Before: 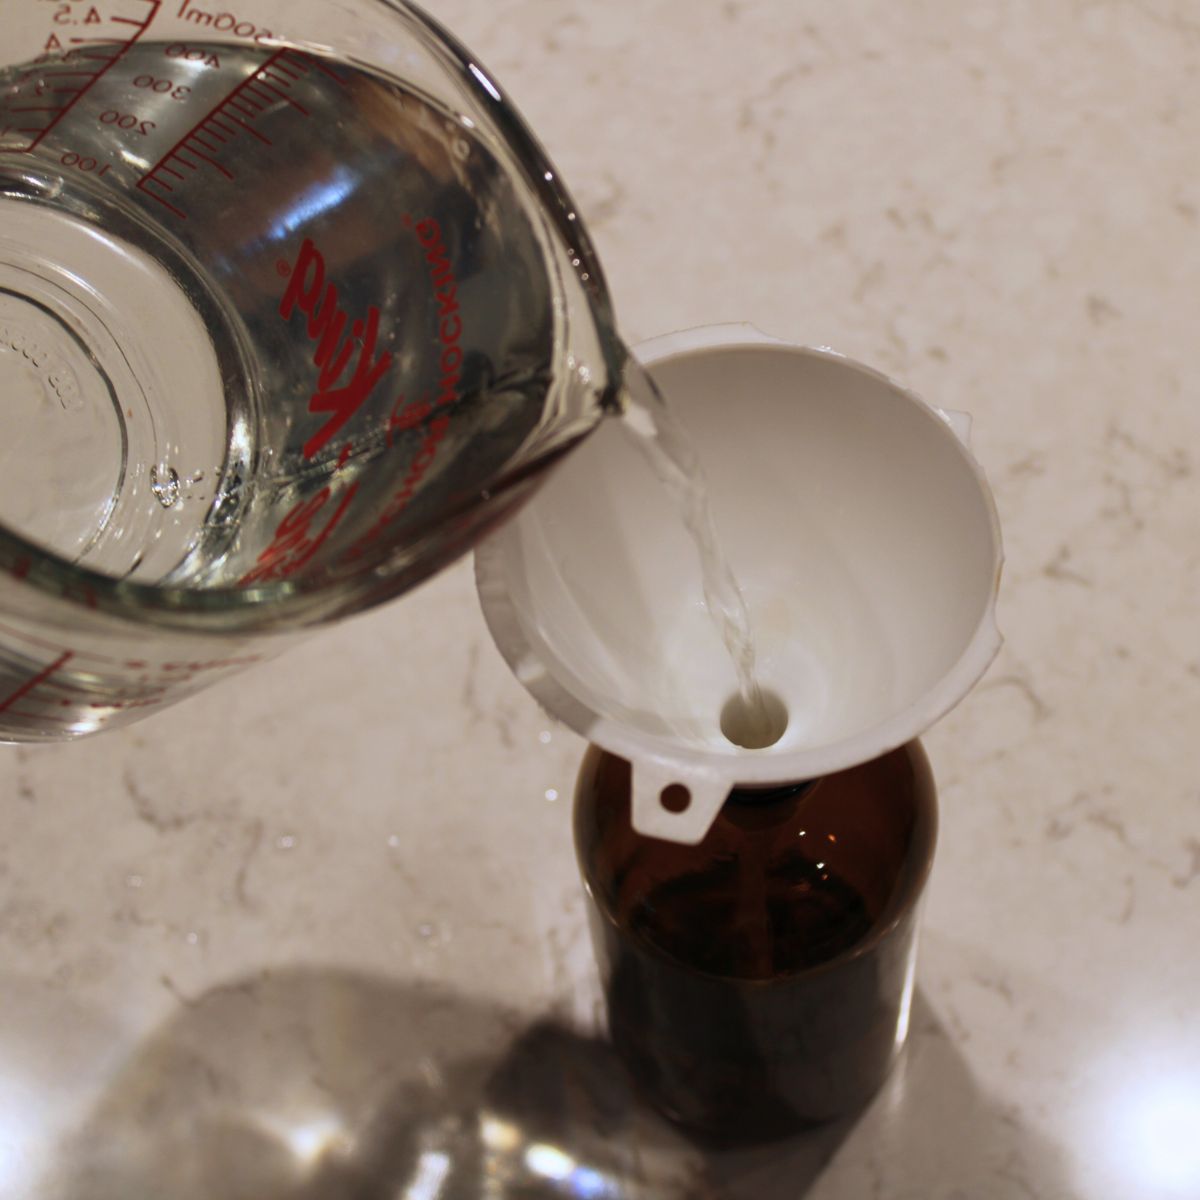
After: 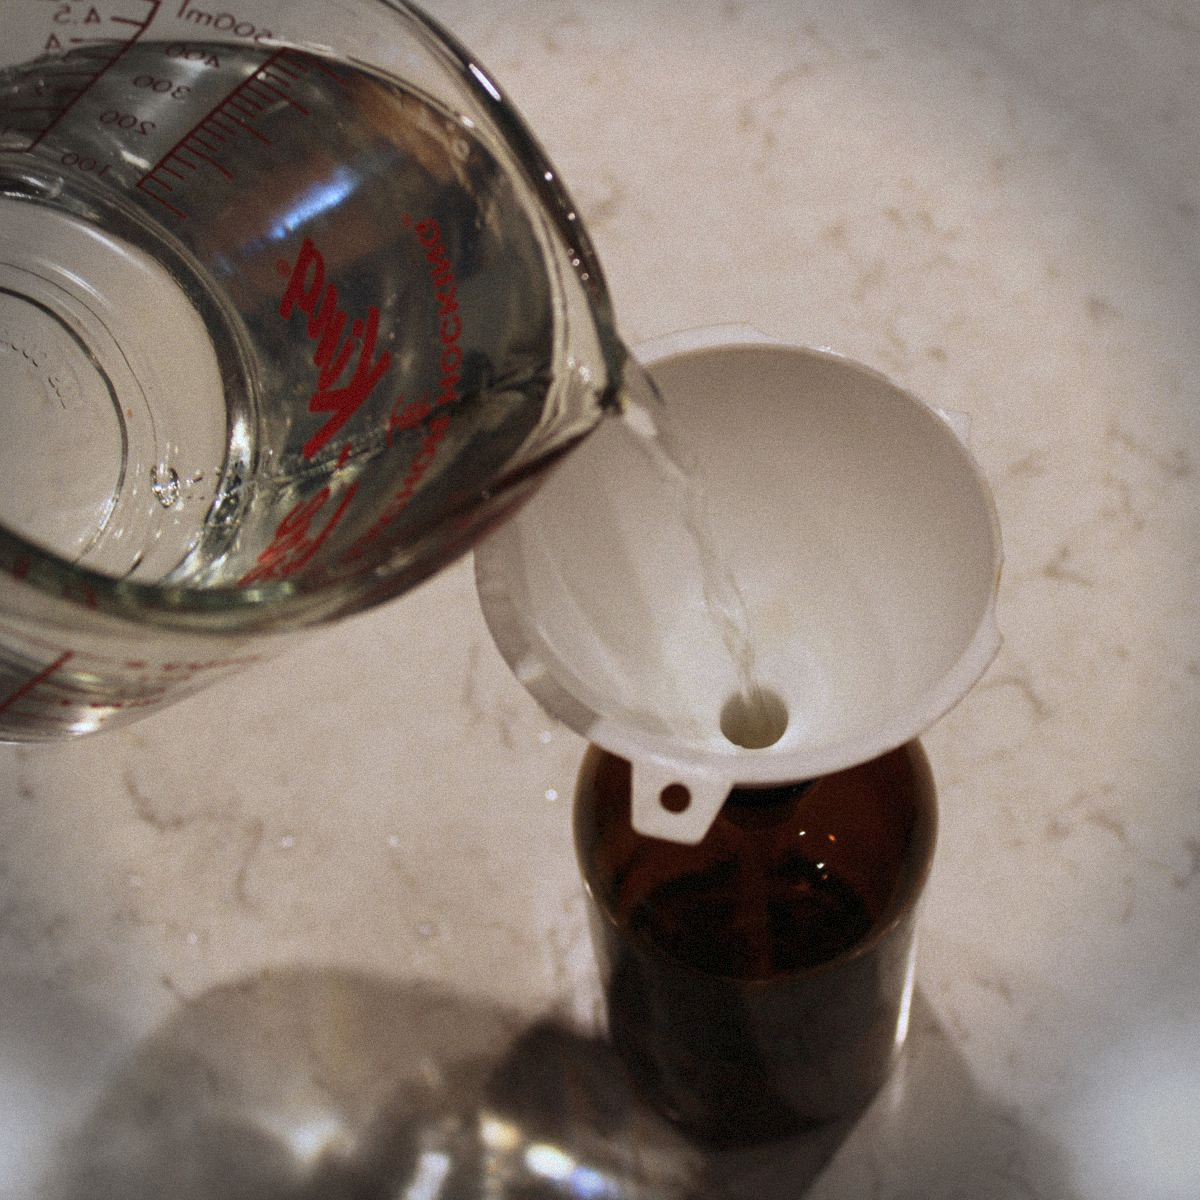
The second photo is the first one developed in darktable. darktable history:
vignetting: fall-off start 88.03%, fall-off radius 24.9%
grain: mid-tones bias 0%
